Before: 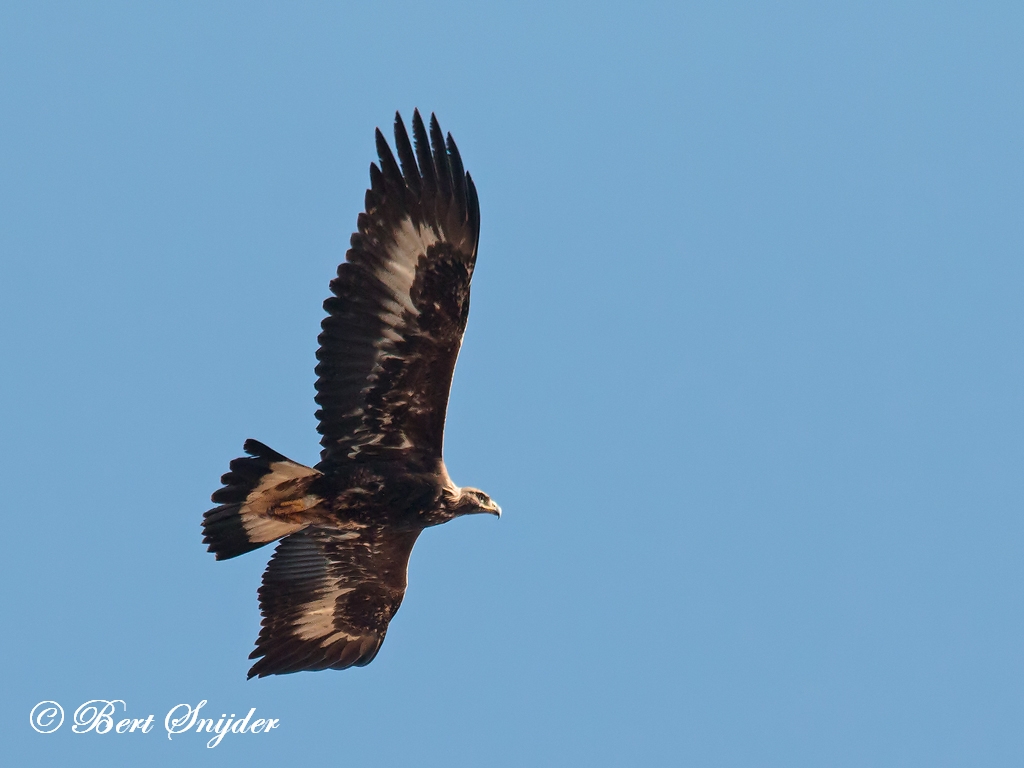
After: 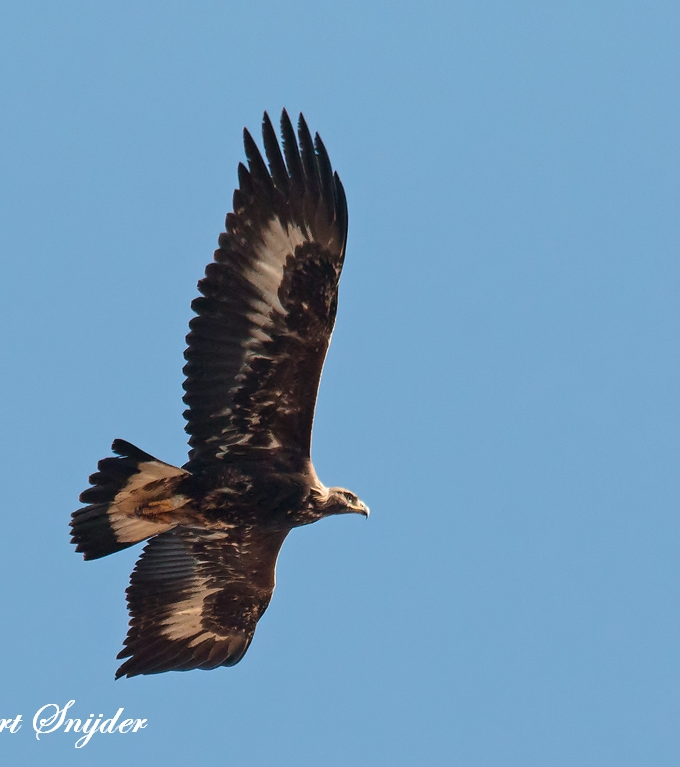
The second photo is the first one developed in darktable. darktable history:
crop and rotate: left 12.908%, right 20.611%
